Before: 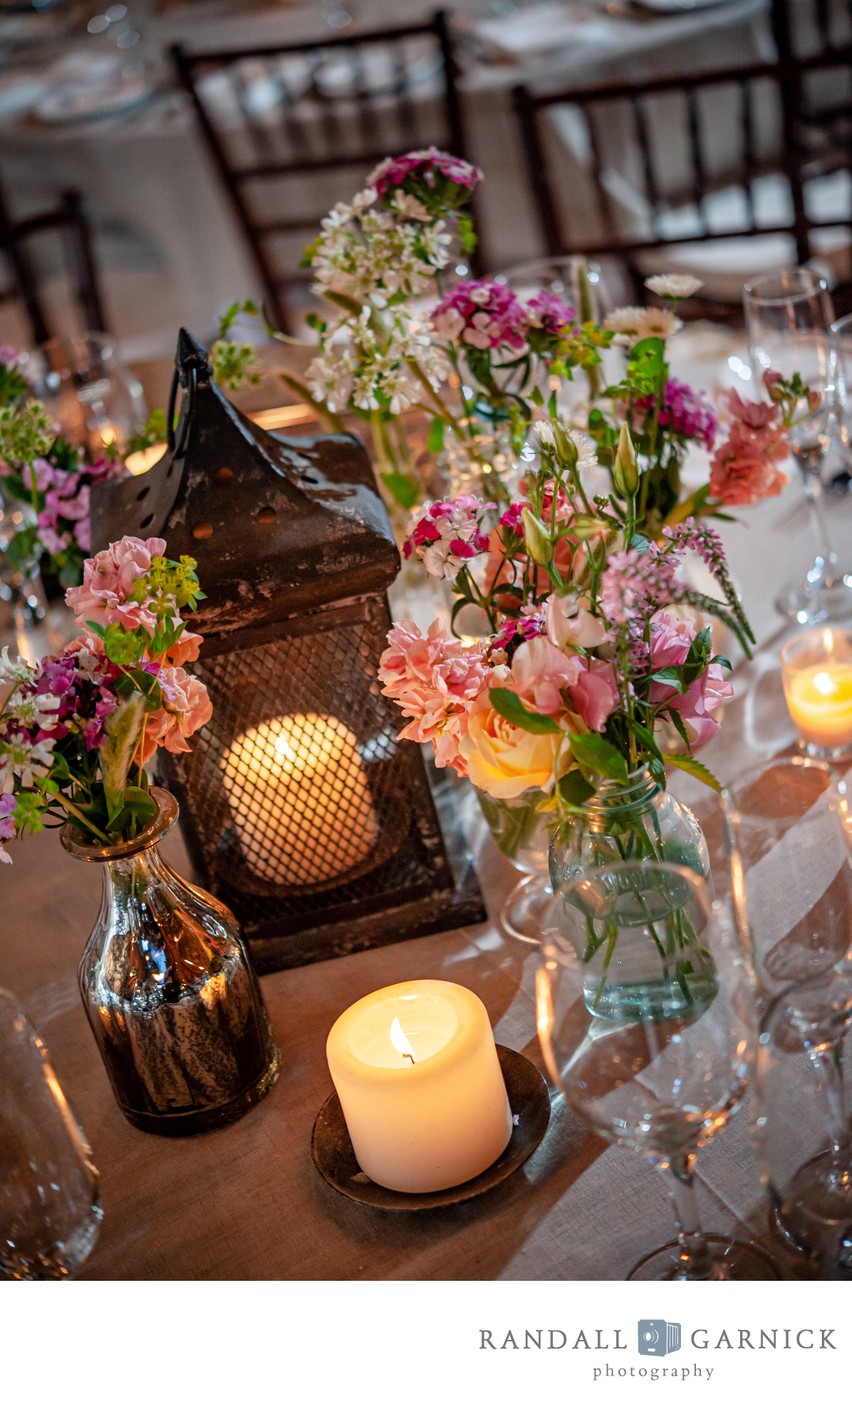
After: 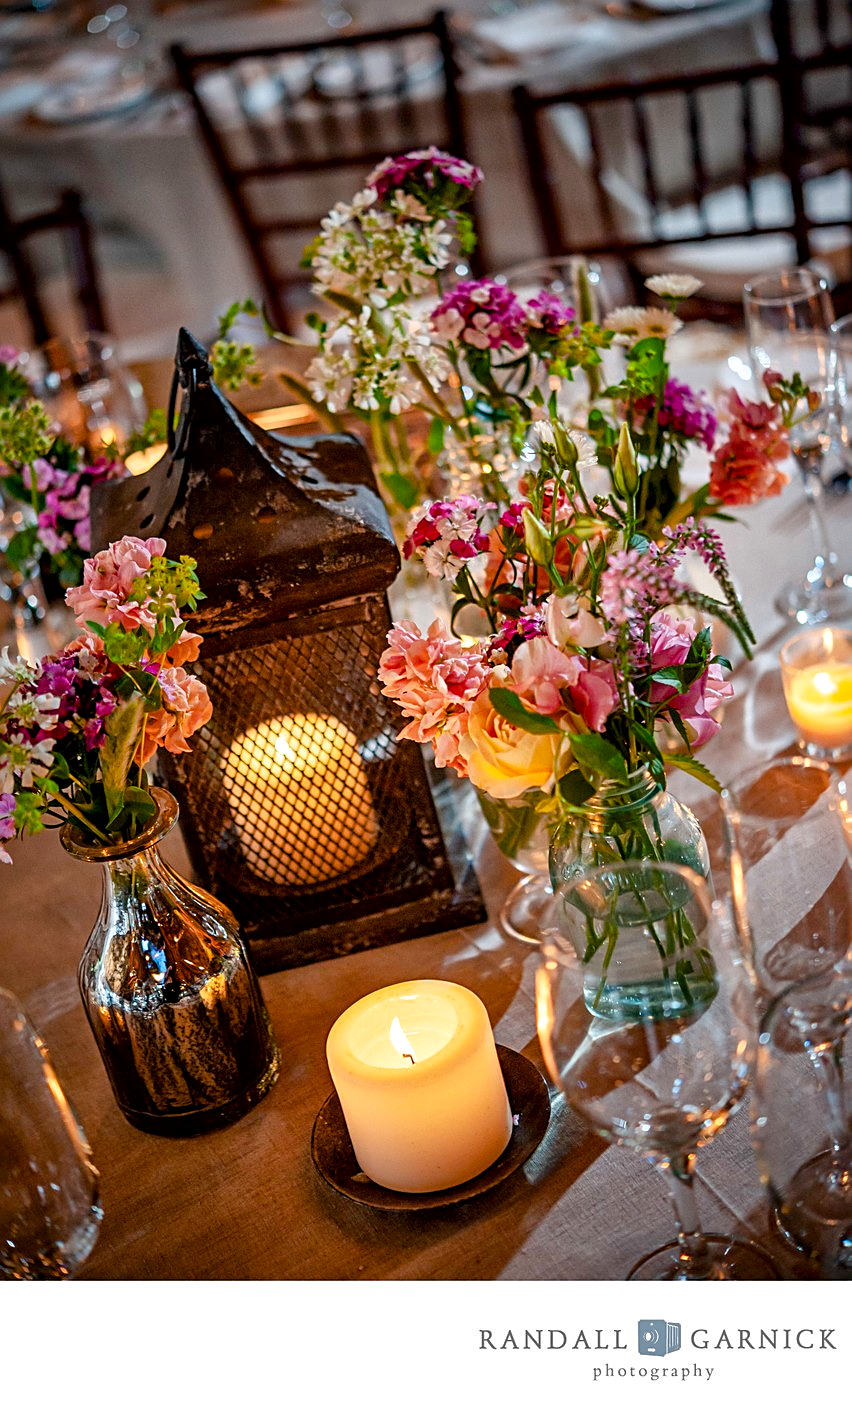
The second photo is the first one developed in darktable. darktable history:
color balance rgb: linear chroma grading › global chroma 8.861%, perceptual saturation grading › global saturation 20%, perceptual saturation grading › highlights -25.625%, perceptual saturation grading › shadows 25.379%, global vibrance 20%
sharpen: on, module defaults
local contrast: mode bilateral grid, contrast 20, coarseness 49, detail 150%, midtone range 0.2
